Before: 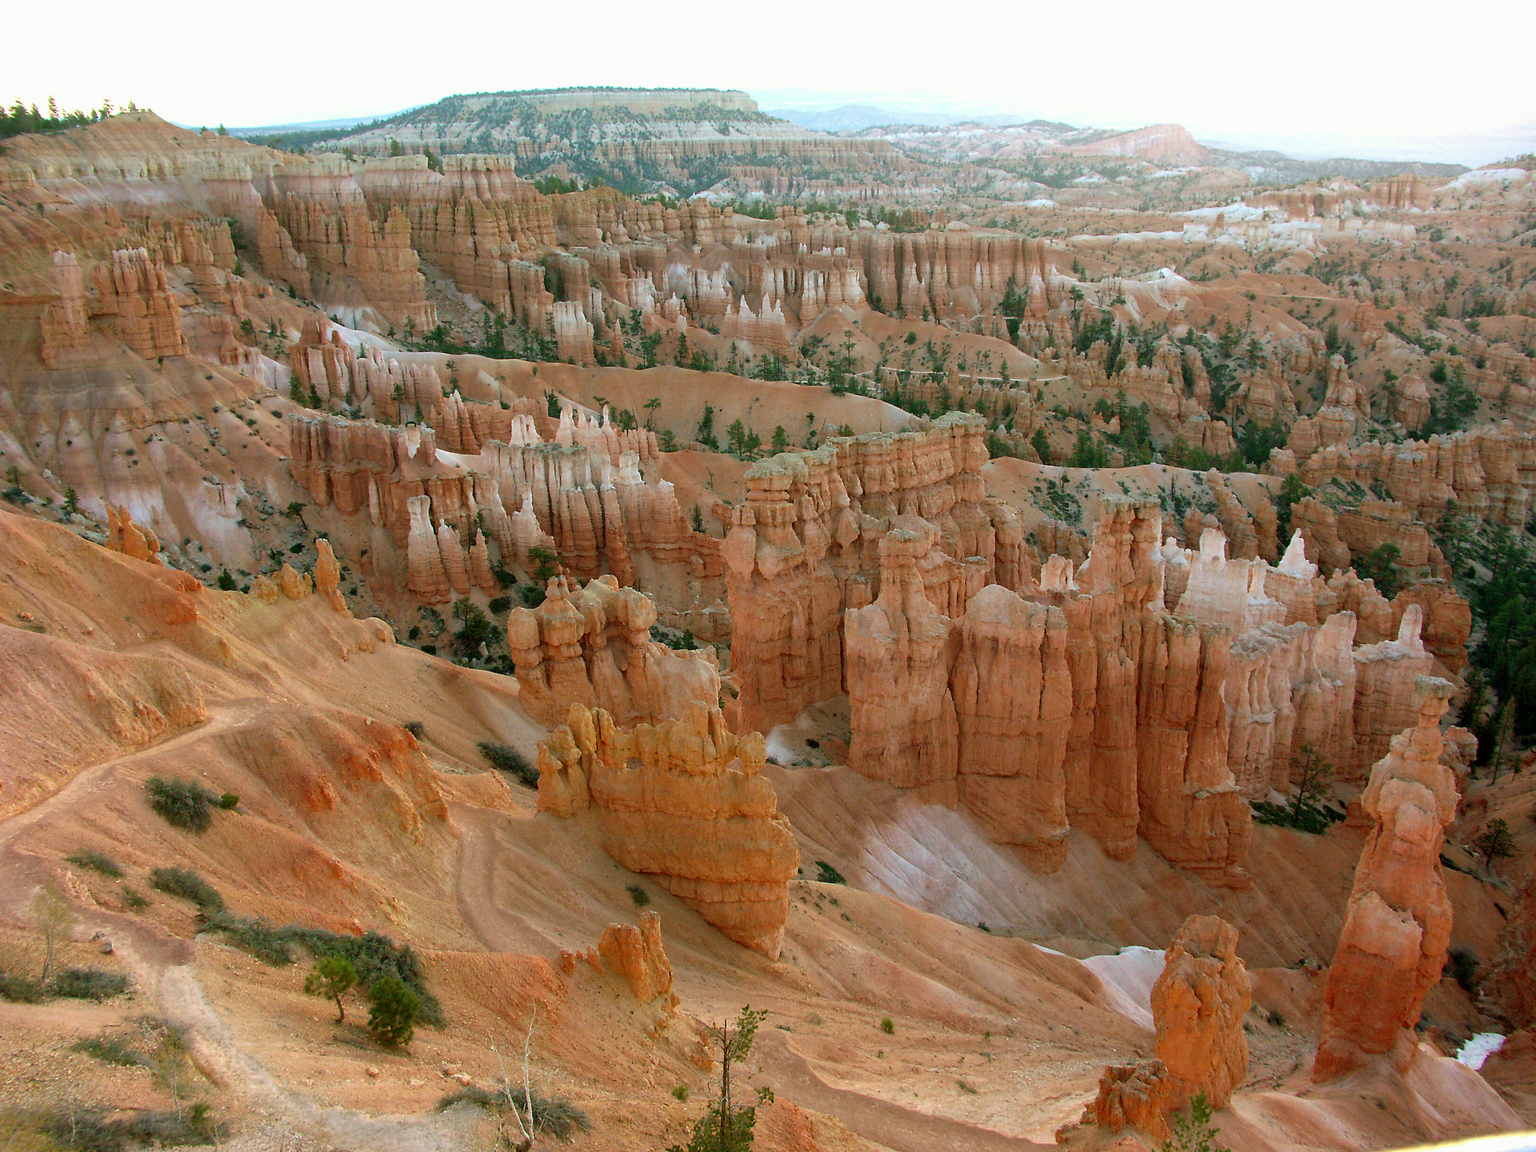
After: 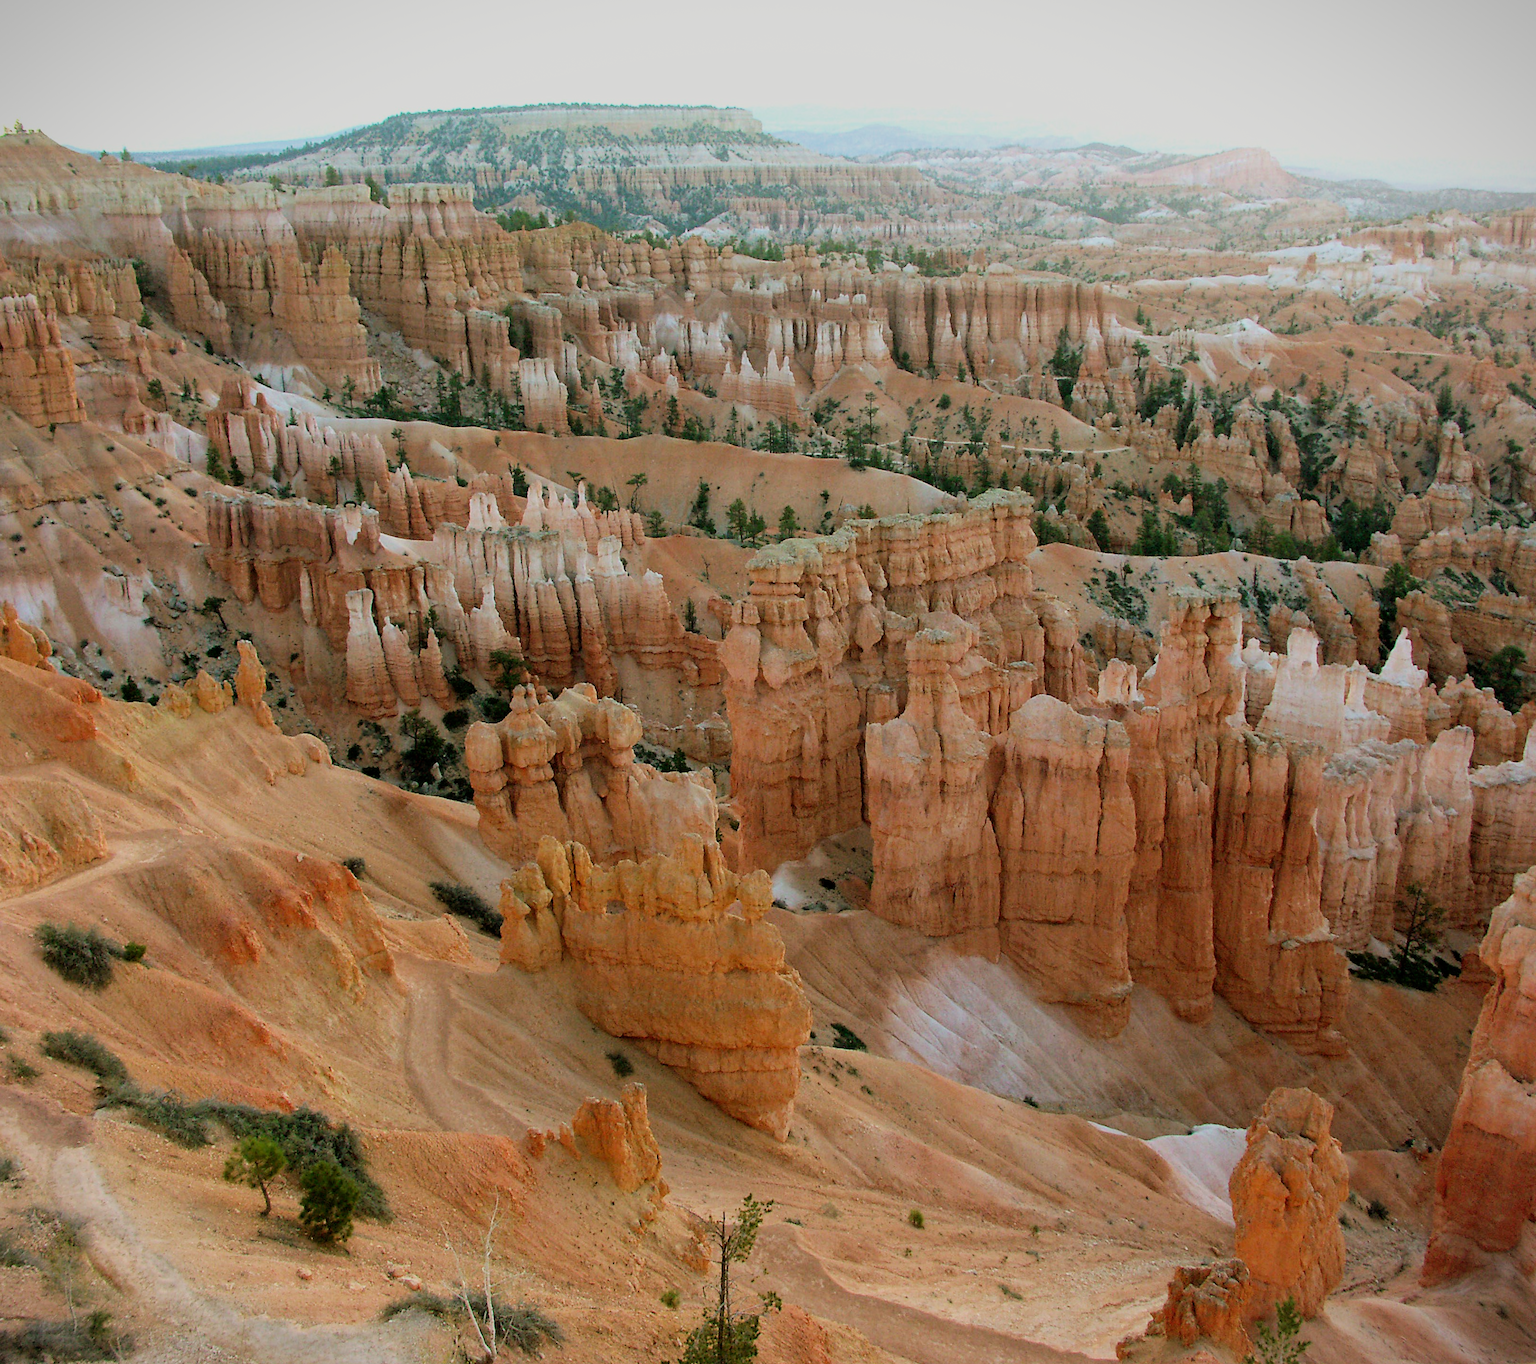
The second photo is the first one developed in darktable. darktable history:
vignetting: fall-off start 100%, fall-off radius 71%, brightness -0.434, saturation -0.2, width/height ratio 1.178, dithering 8-bit output, unbound false
filmic rgb: black relative exposure -7.65 EV, white relative exposure 4.56 EV, hardness 3.61, contrast 1.106
exposure: exposure -0.01 EV, compensate highlight preservation false
crop: left 7.598%, right 7.873%
